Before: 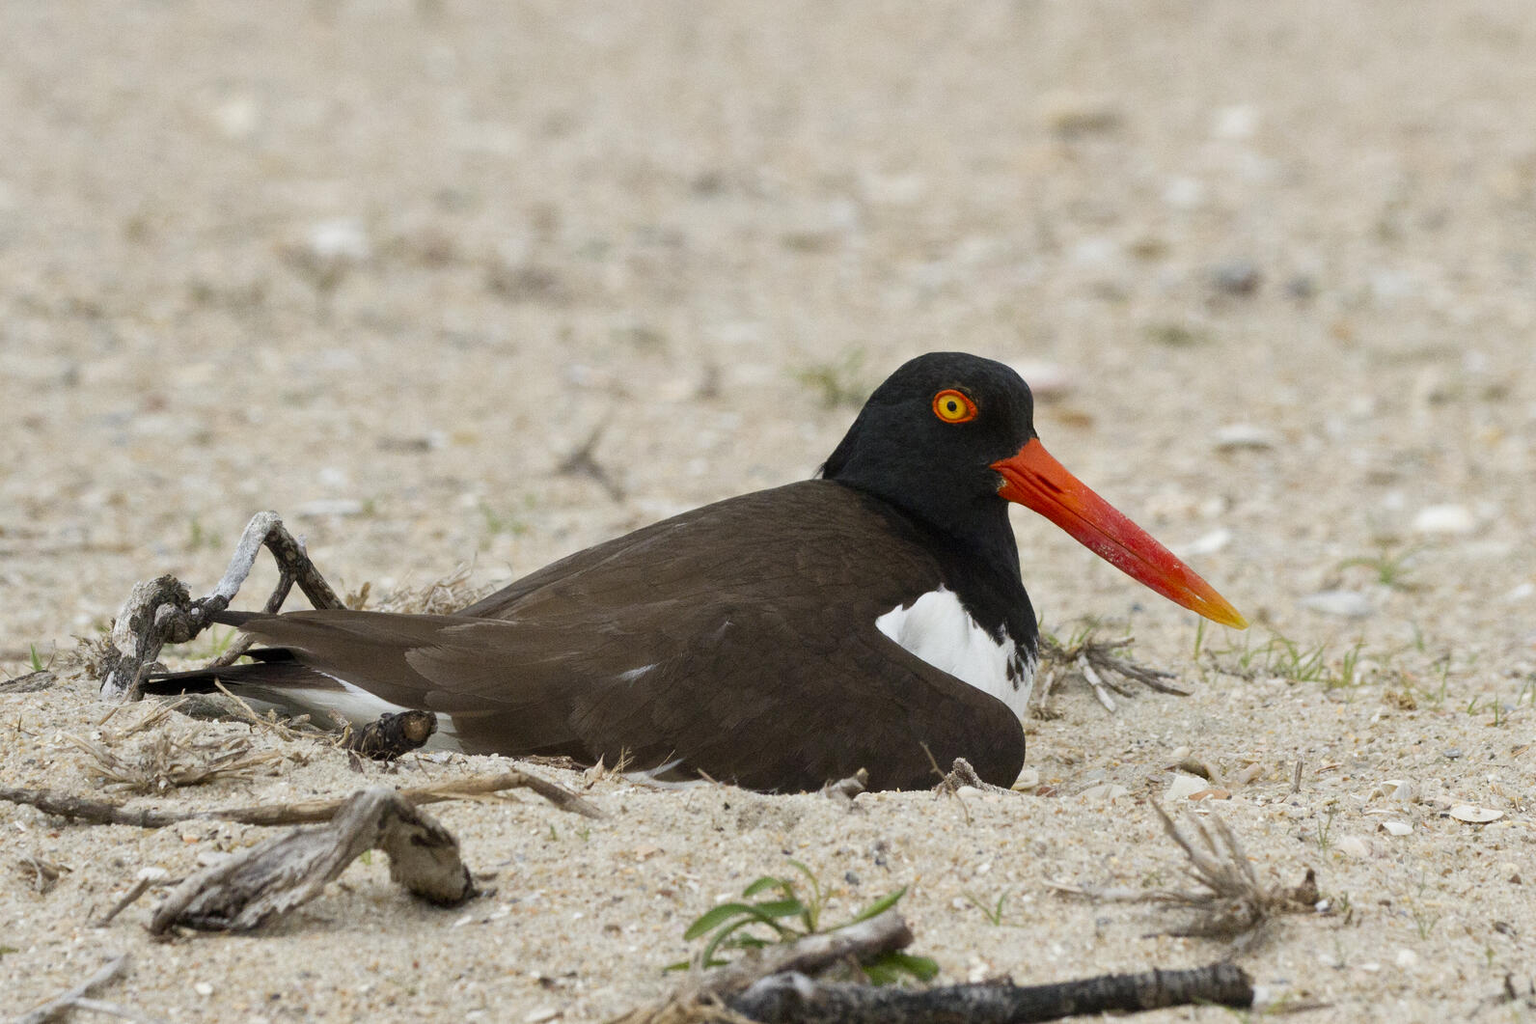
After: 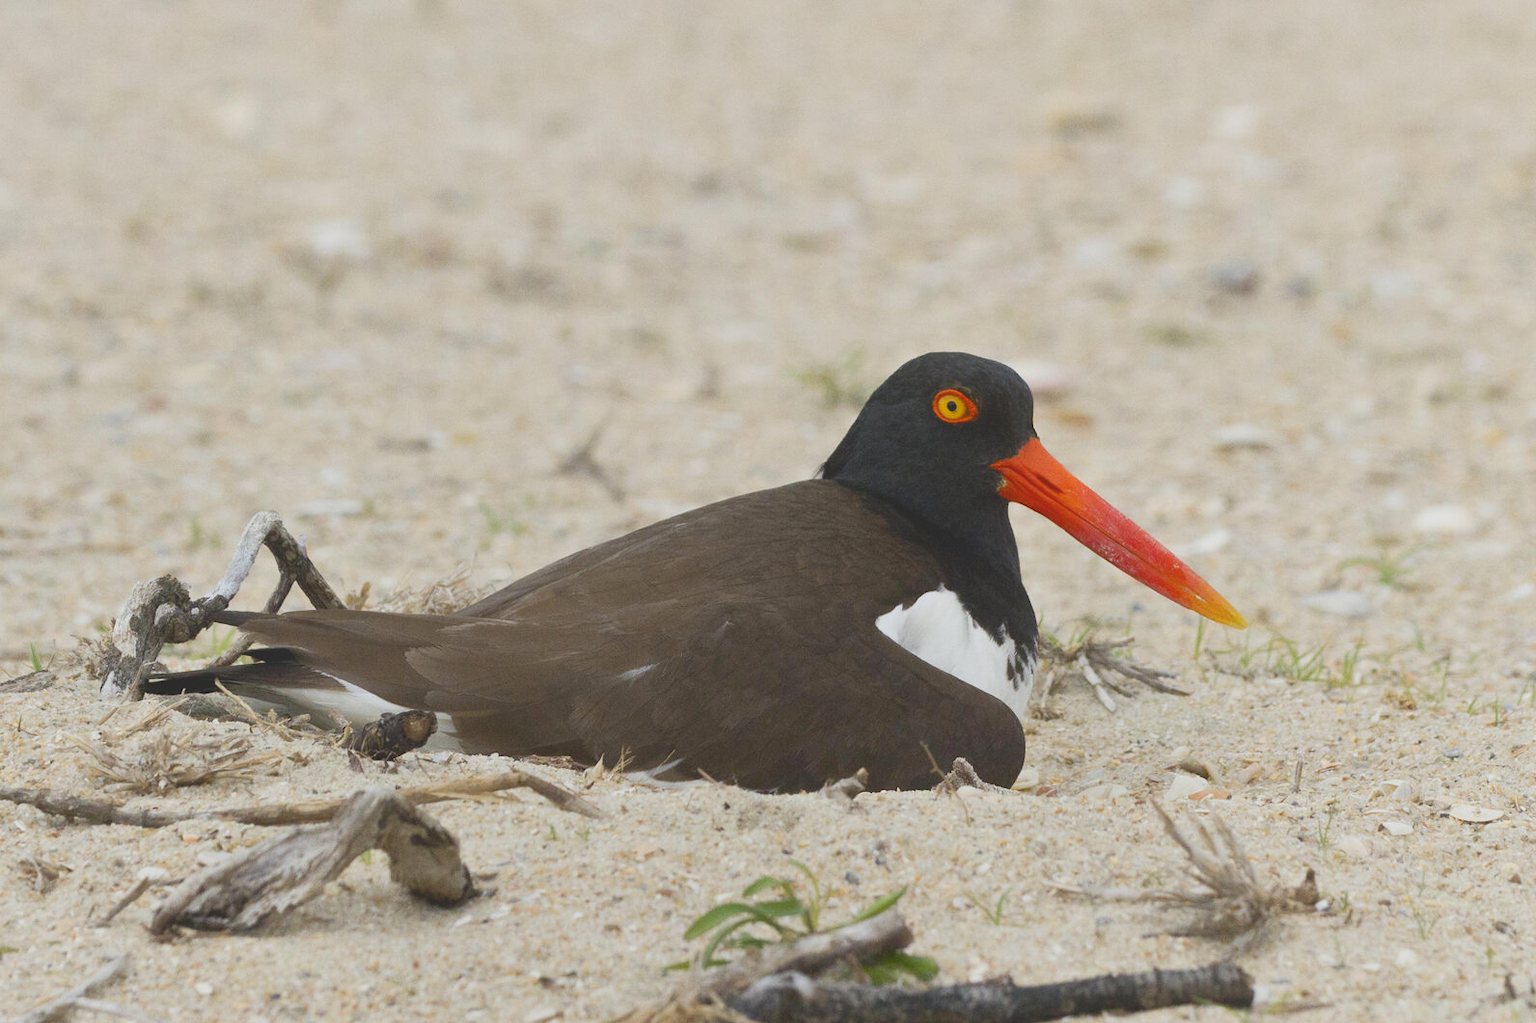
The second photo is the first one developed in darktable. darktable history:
local contrast: detail 69%
contrast brightness saturation: contrast 0.104, brightness 0.015, saturation 0.025
